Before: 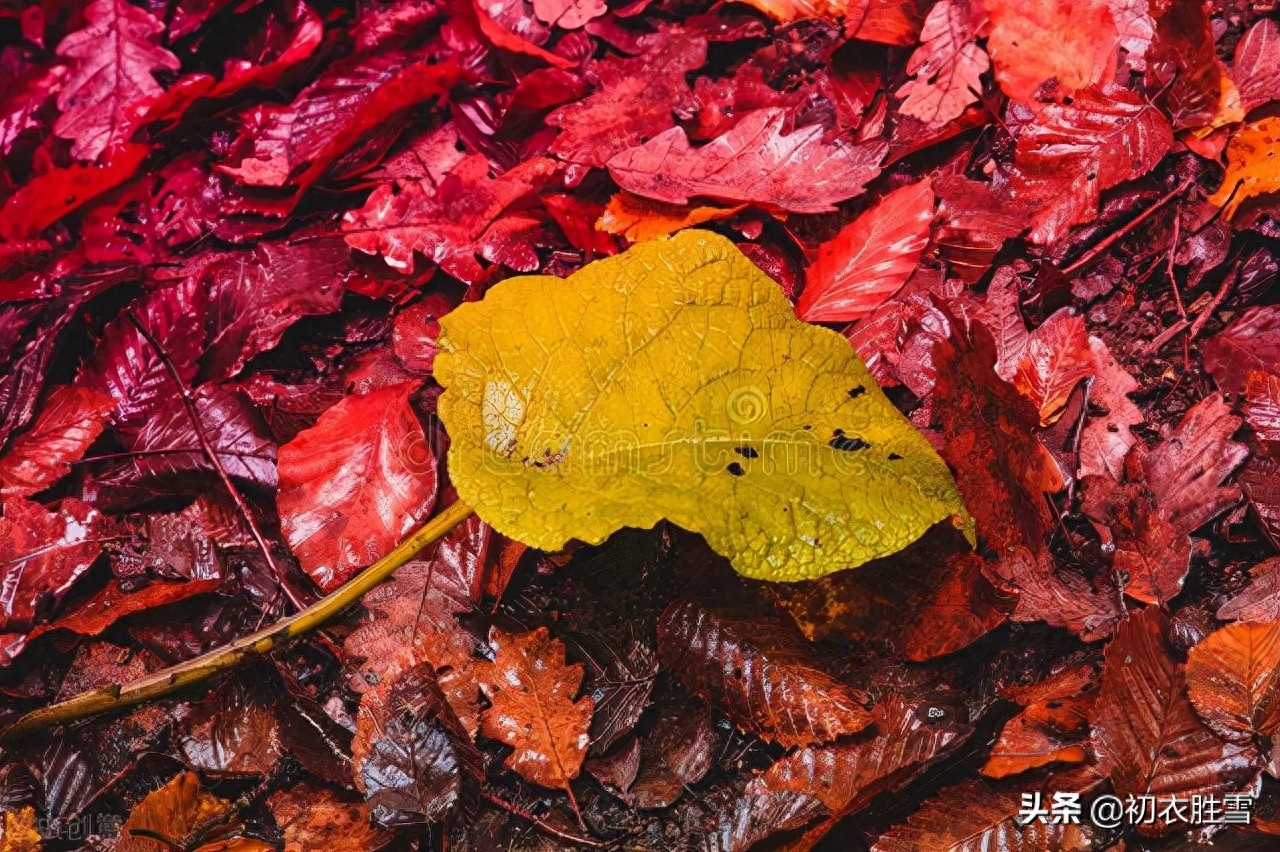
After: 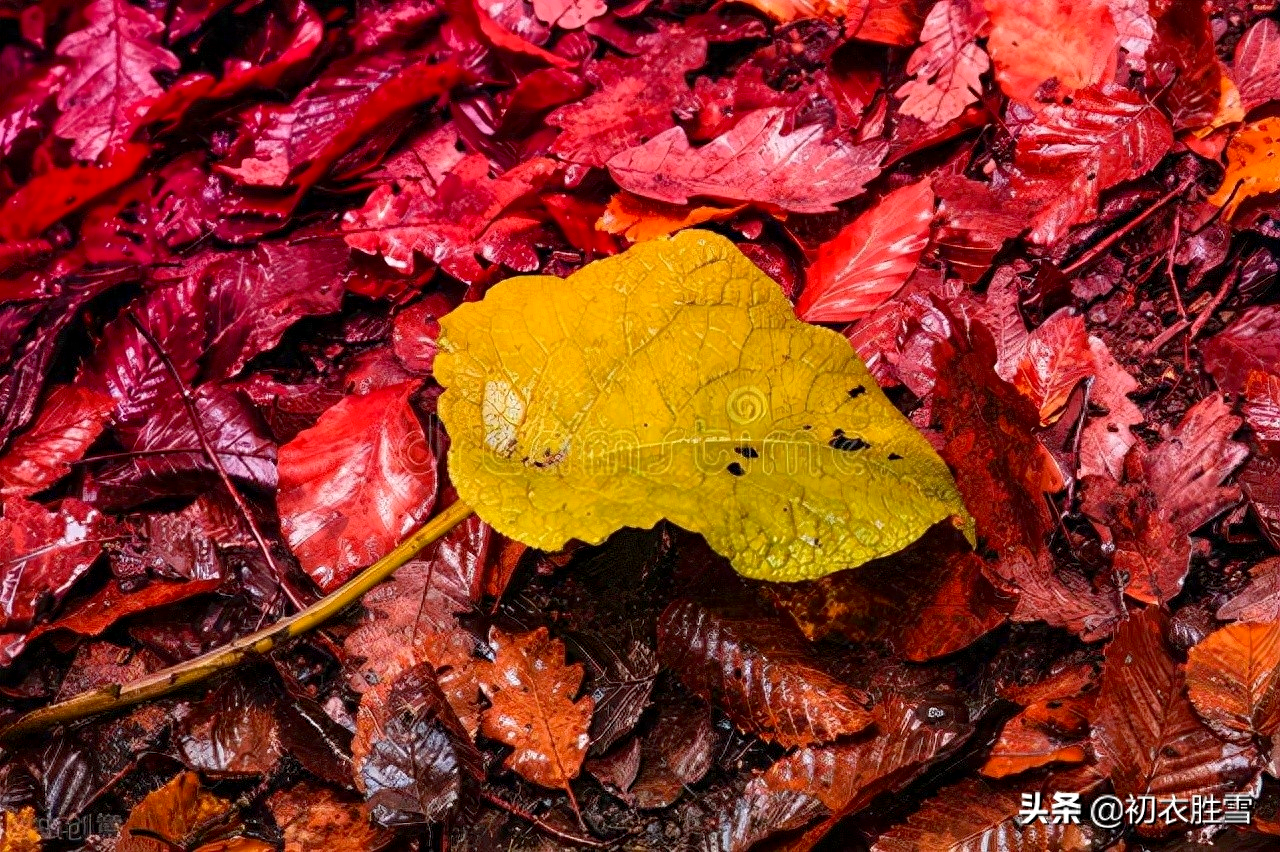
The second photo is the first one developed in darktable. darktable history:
exposure: black level correction 0.007, exposure 0.158 EV, compensate highlight preservation false
